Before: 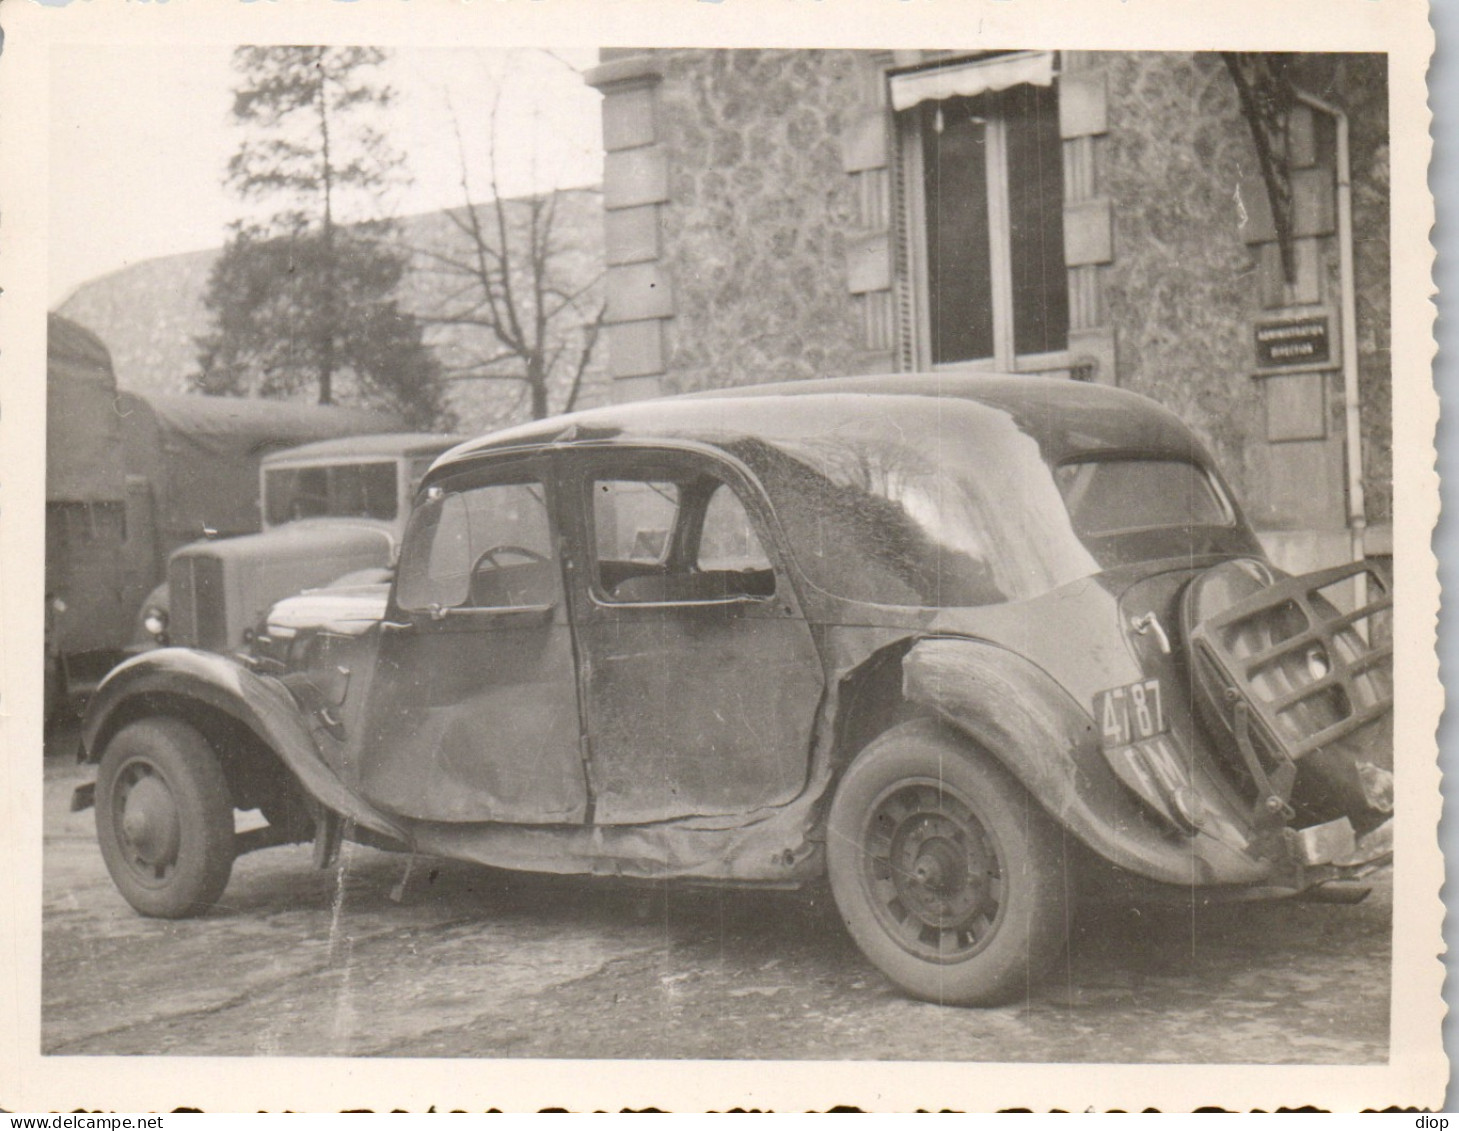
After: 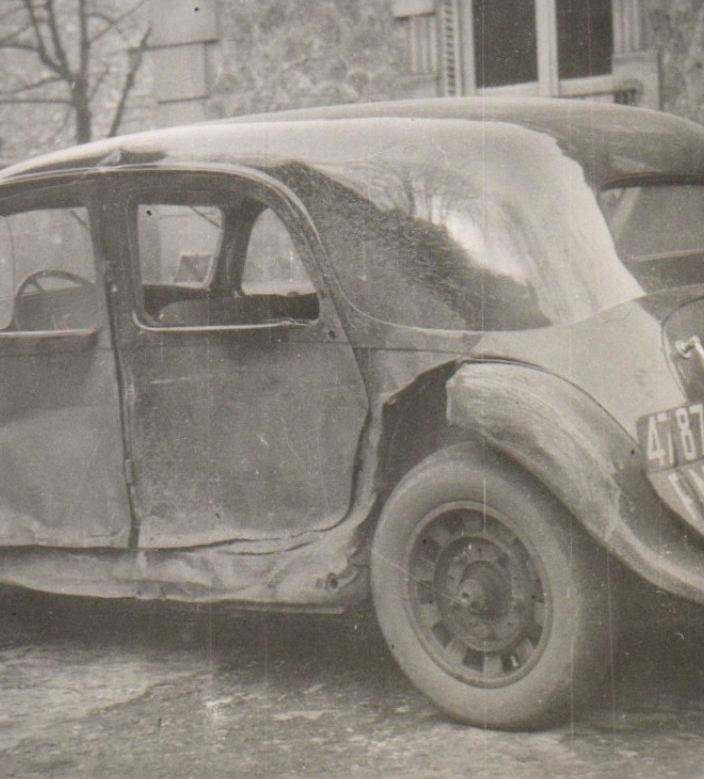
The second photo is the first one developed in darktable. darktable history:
vignetting: fall-off start 99.99%, fall-off radius 71.44%, brightness -0.421, saturation -0.19, width/height ratio 1.176
crop: left 31.307%, top 24.455%, right 20.415%, bottom 6.579%
